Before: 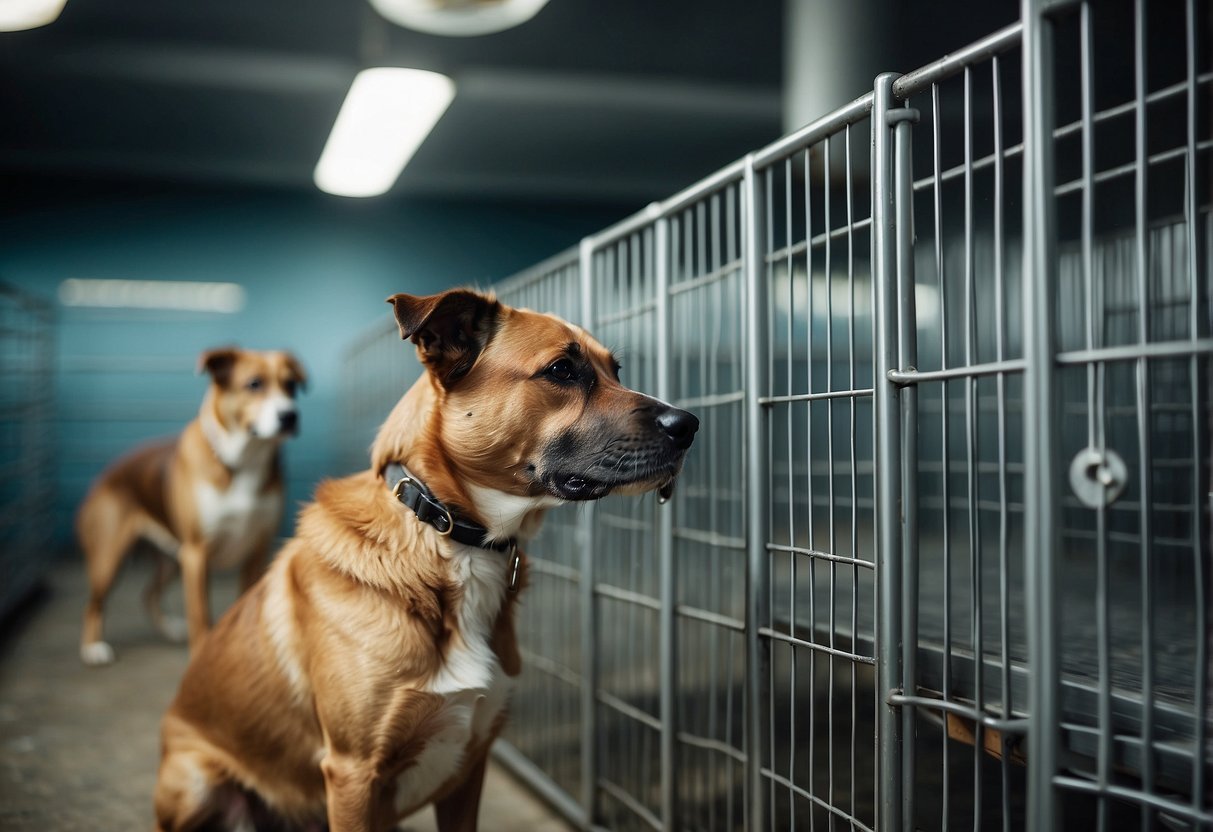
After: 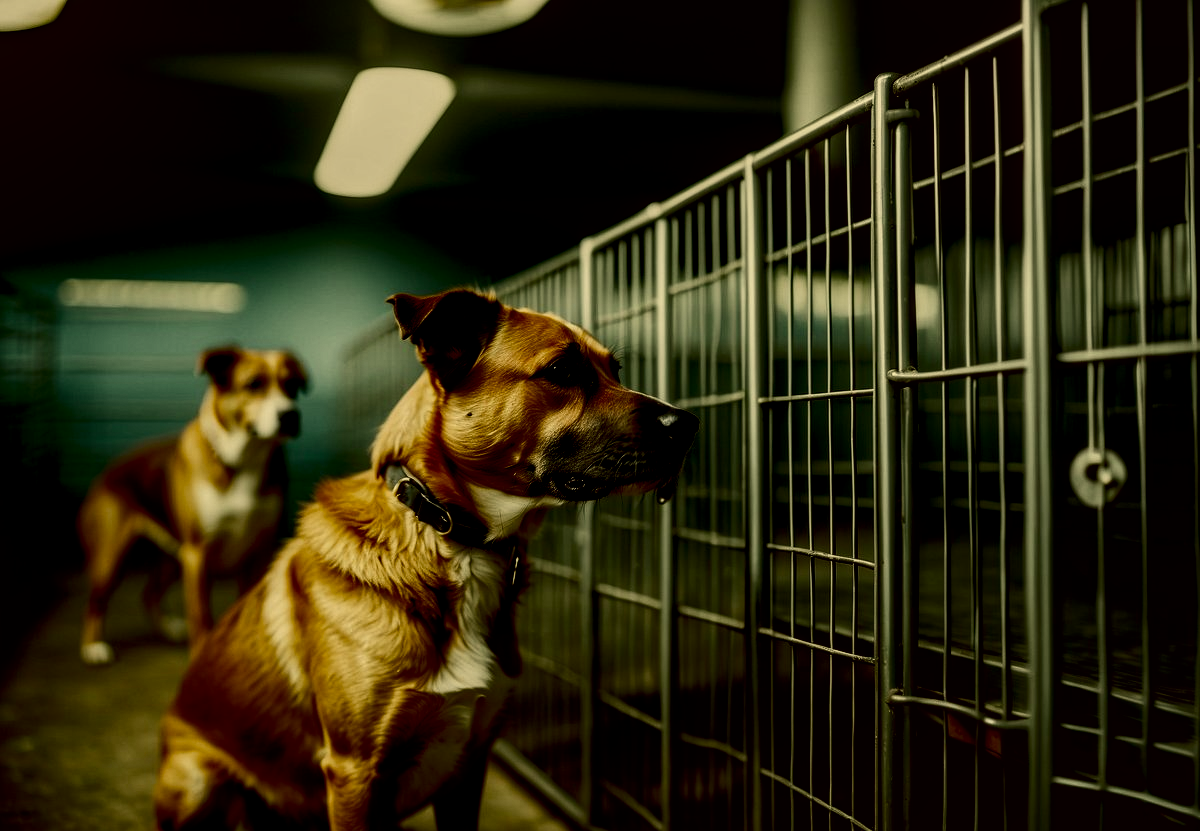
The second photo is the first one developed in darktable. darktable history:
color correction: highlights a* 0.101, highlights b* 29.4, shadows a* -0.291, shadows b* 21.26
crop: left 0.002%
contrast brightness saturation: contrast 0.207, brightness -0.102, saturation 0.211
exposure: exposure -0.347 EV, compensate exposure bias true, compensate highlight preservation false
sharpen: radius 5.311, amount 0.312, threshold 26.878
filmic rgb: middle gray luminance 28.82%, black relative exposure -10.35 EV, white relative exposure 5.47 EV, threshold 3.04 EV, target black luminance 0%, hardness 3.94, latitude 2.33%, contrast 1.12, highlights saturation mix 5.28%, shadows ↔ highlights balance 15.36%, add noise in highlights 0.001, preserve chrominance no, color science v3 (2019), use custom middle-gray values true, contrast in highlights soft, enable highlight reconstruction true
local contrast: detail 160%
